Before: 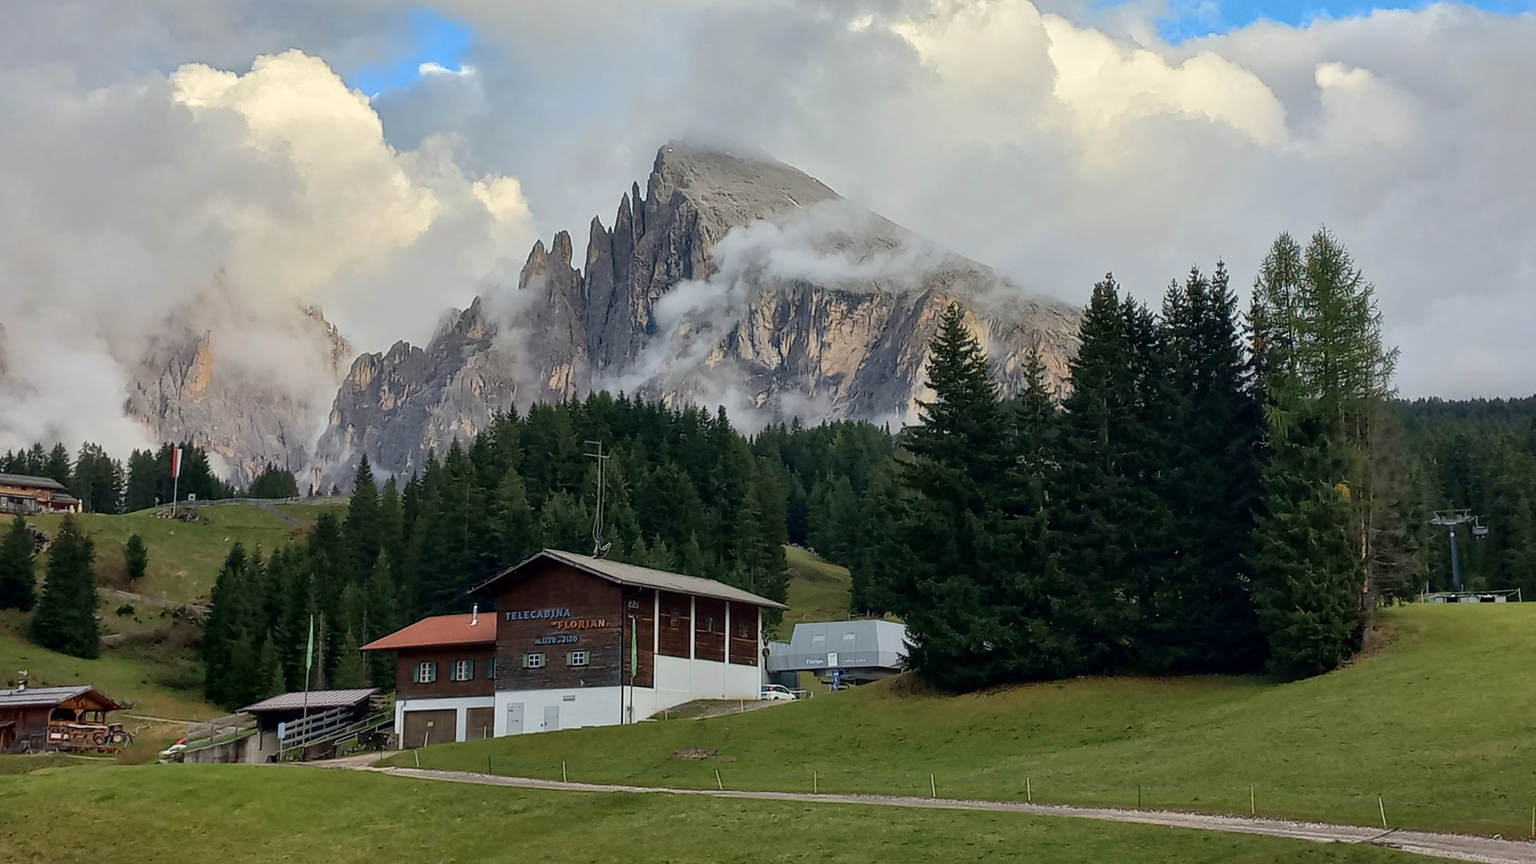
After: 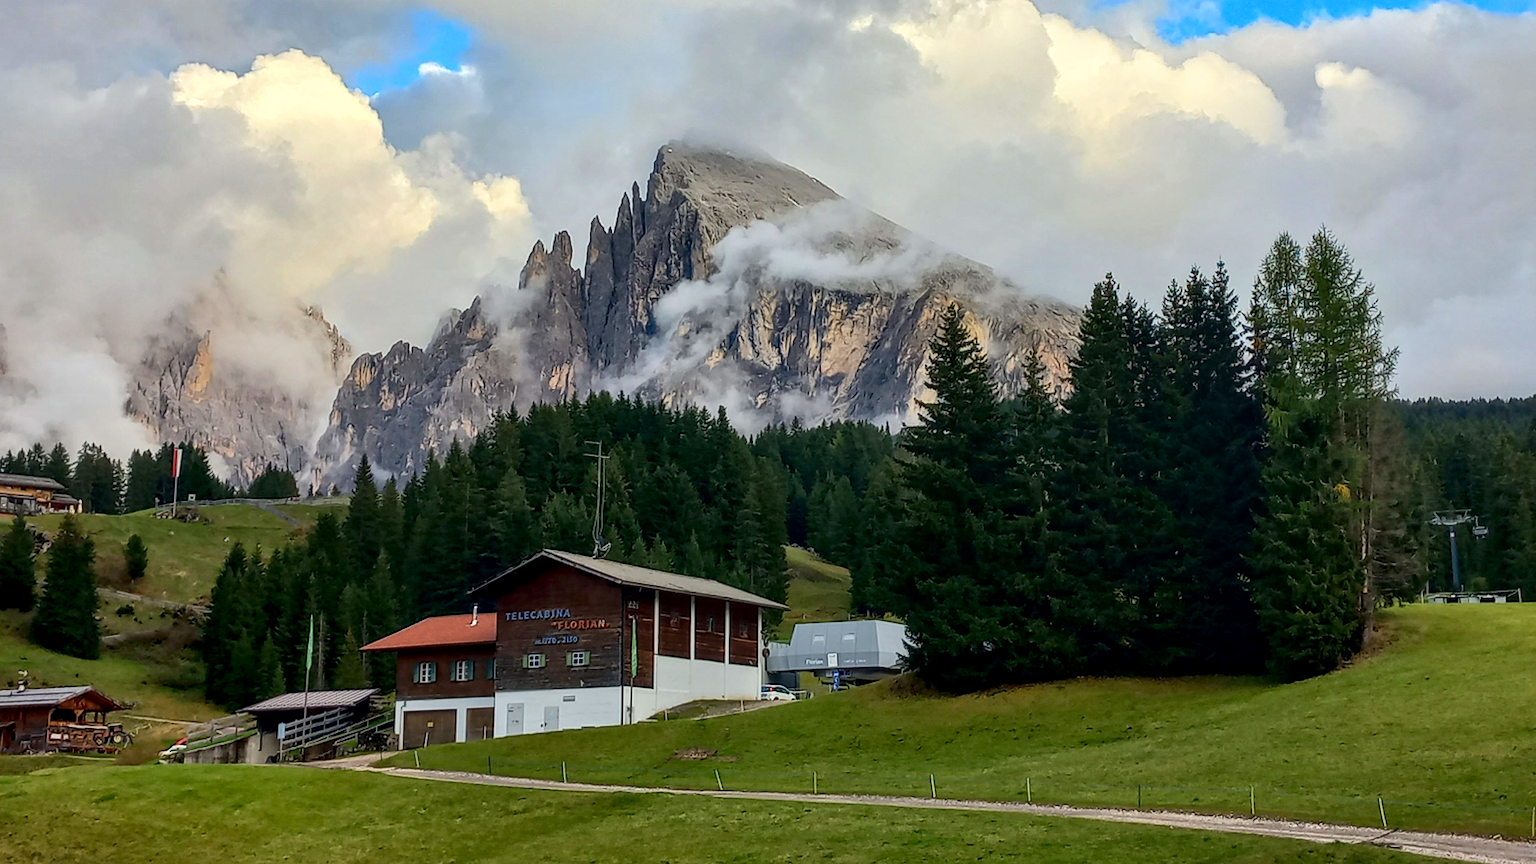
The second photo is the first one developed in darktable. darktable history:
contrast brightness saturation: contrast 0.16, saturation 0.32
local contrast: on, module defaults
